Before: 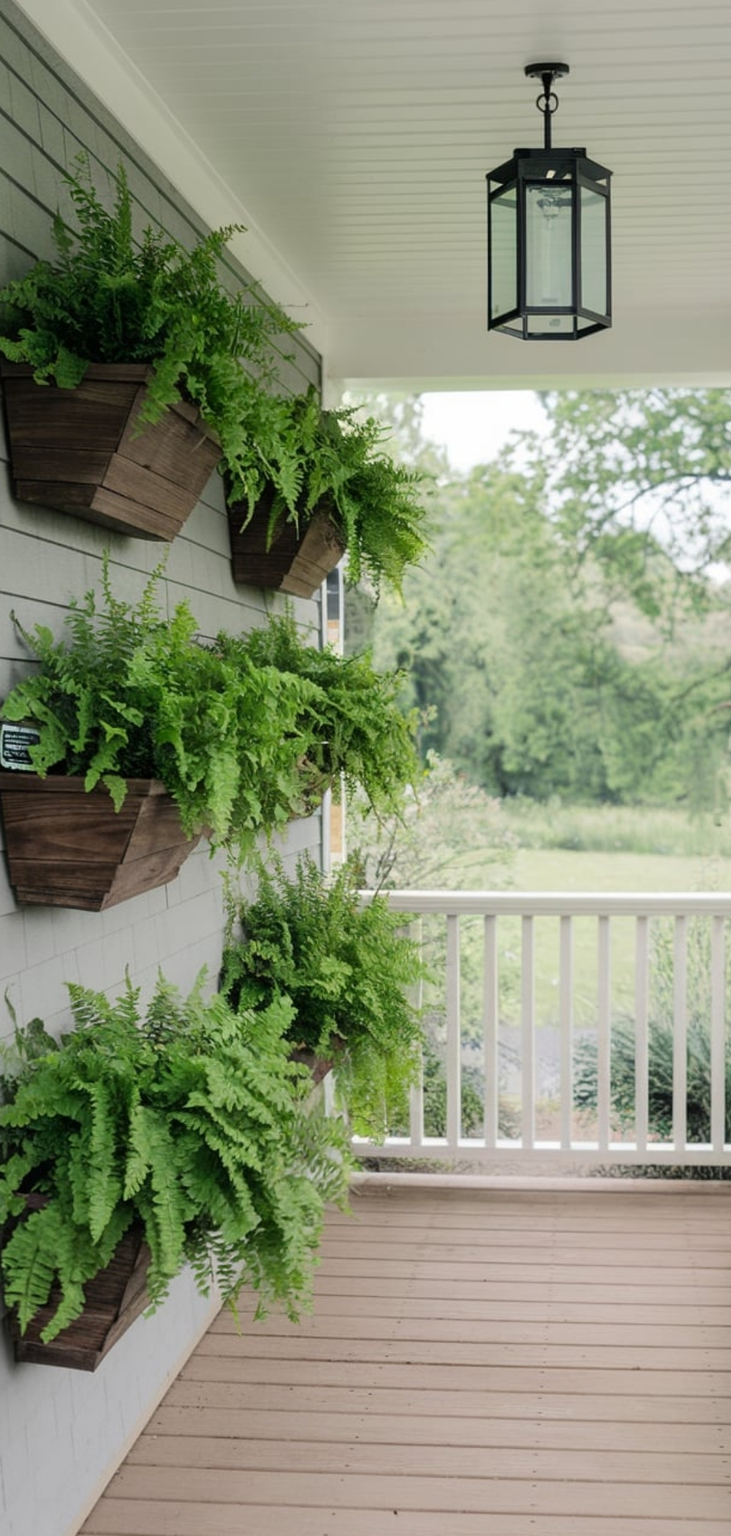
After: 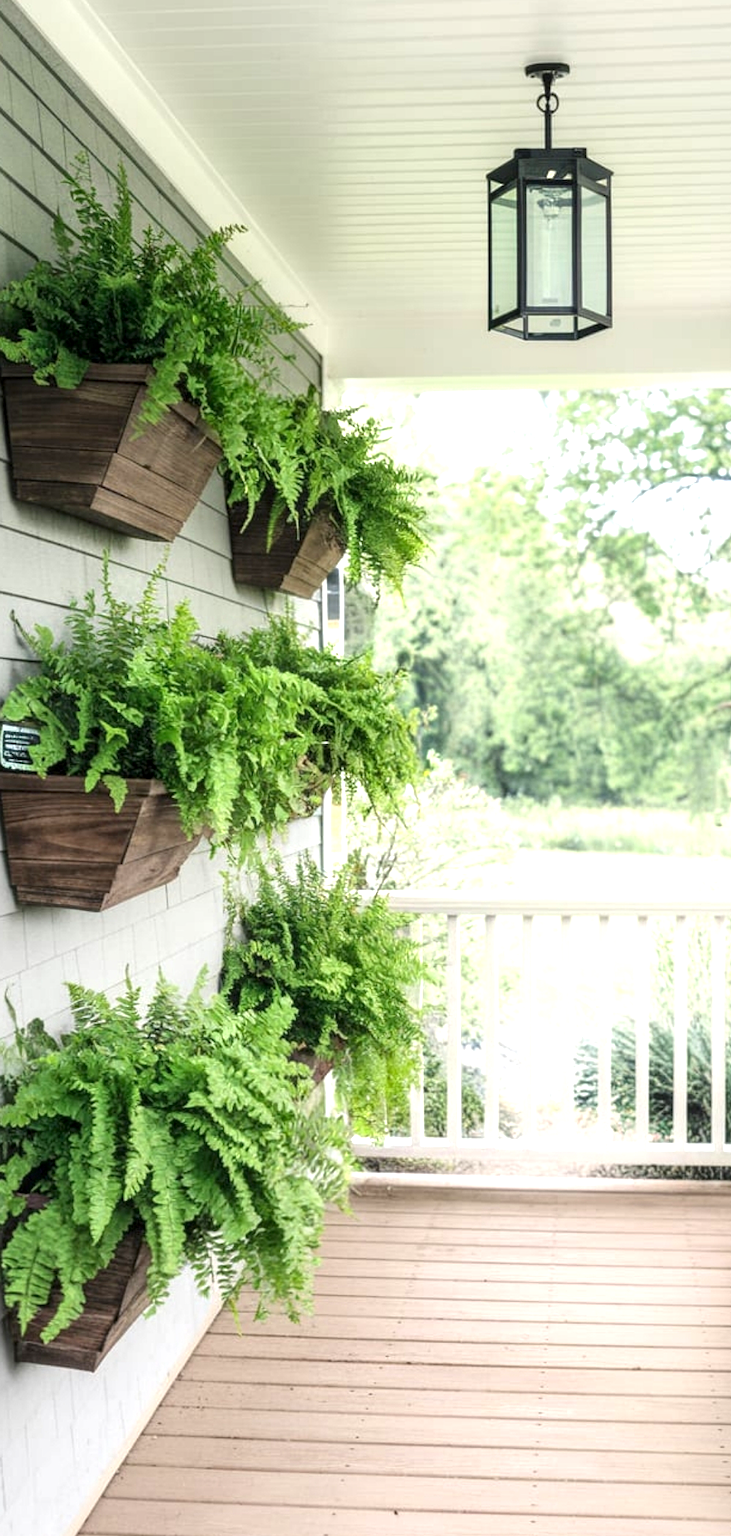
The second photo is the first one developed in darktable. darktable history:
exposure: black level correction 0, exposure 1 EV, compensate highlight preservation false
local contrast: on, module defaults
